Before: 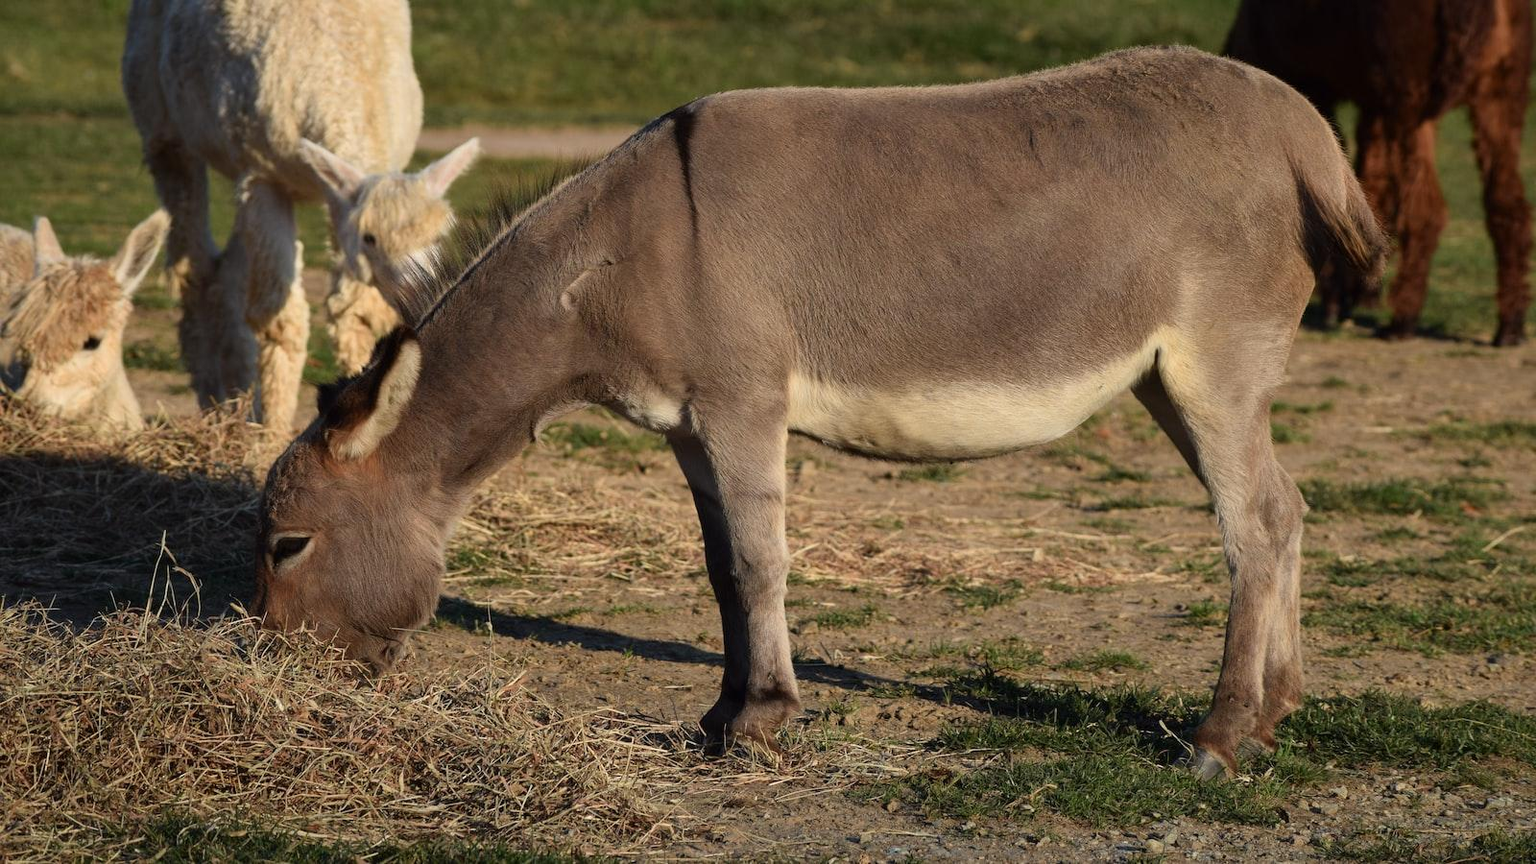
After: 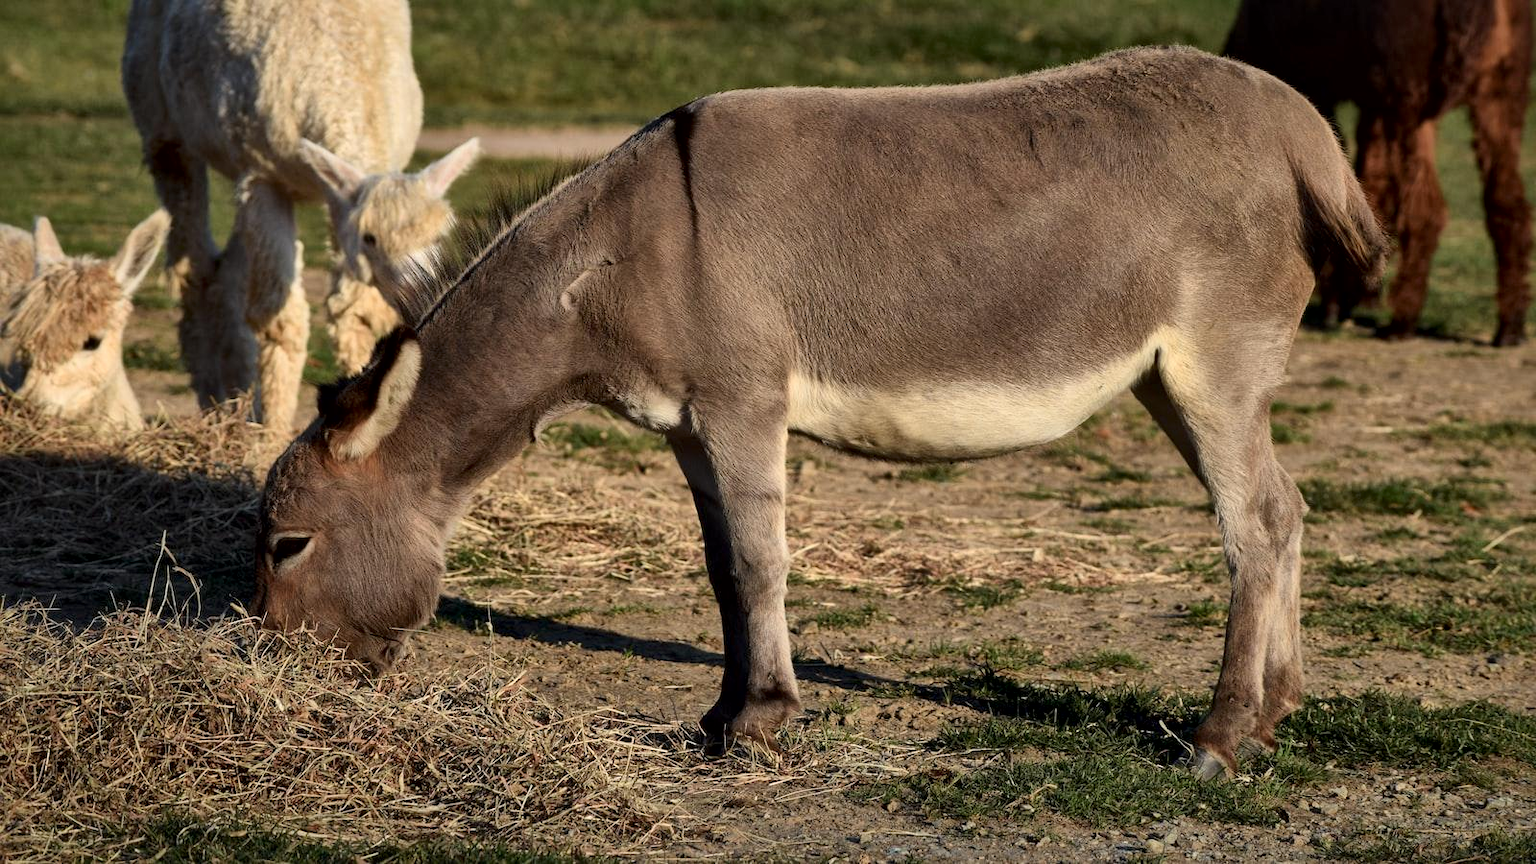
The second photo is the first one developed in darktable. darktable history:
local contrast: mode bilateral grid, contrast 20, coarseness 50, detail 161%, midtone range 0.2
